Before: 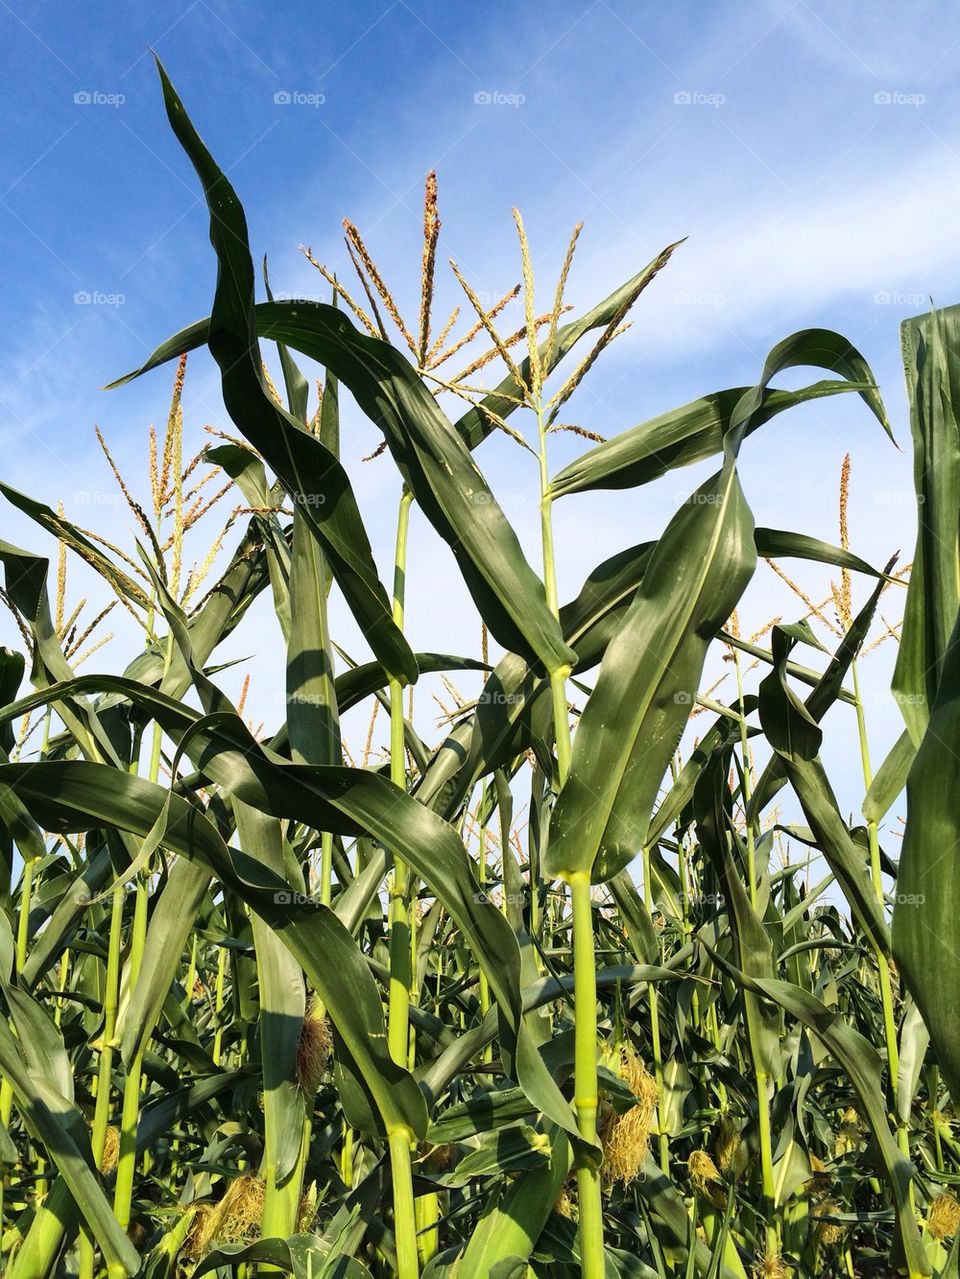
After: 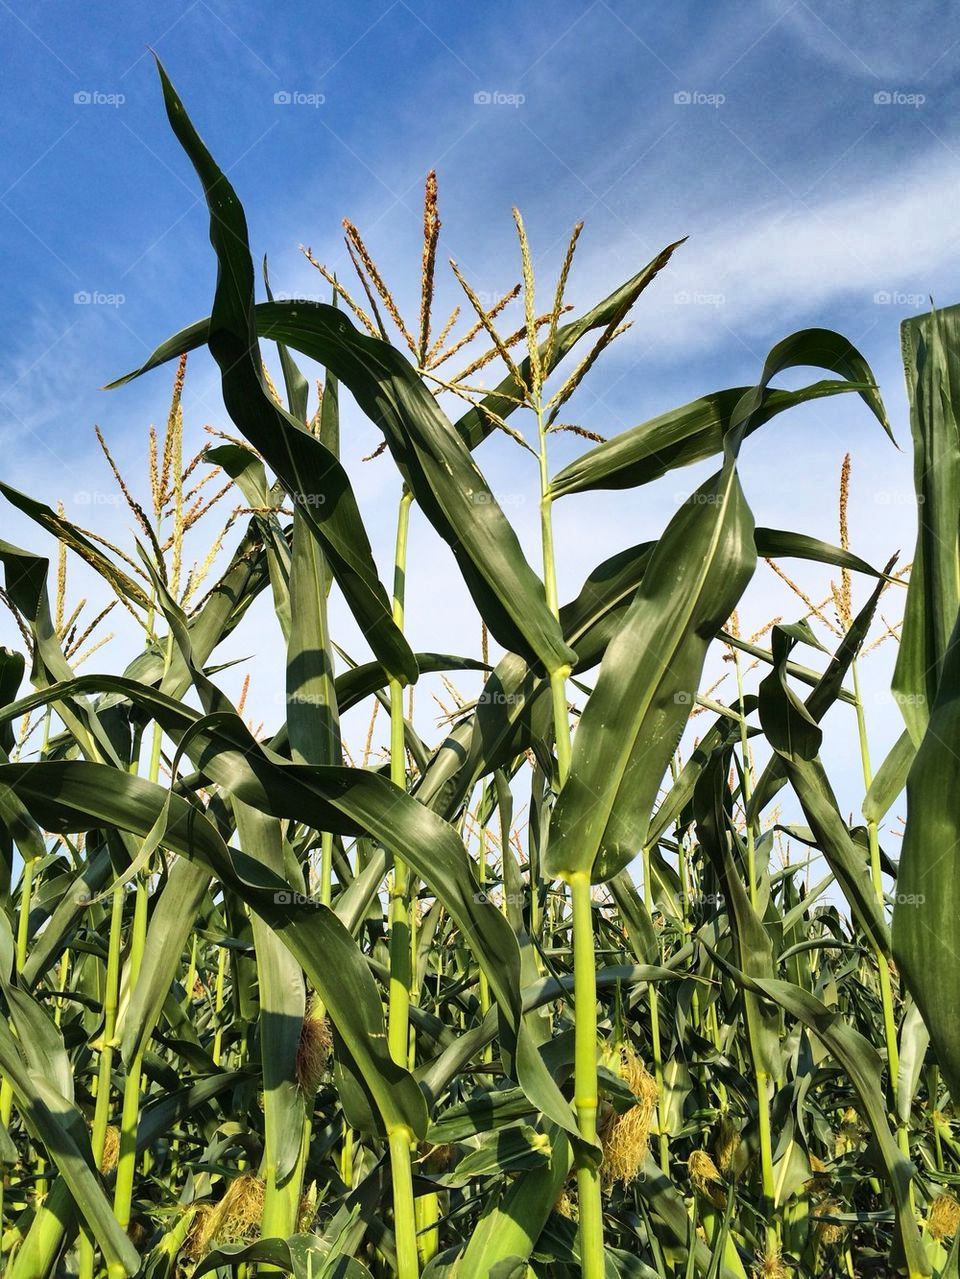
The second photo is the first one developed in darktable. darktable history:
shadows and highlights: shadows 20.9, highlights -81.77, soften with gaussian
